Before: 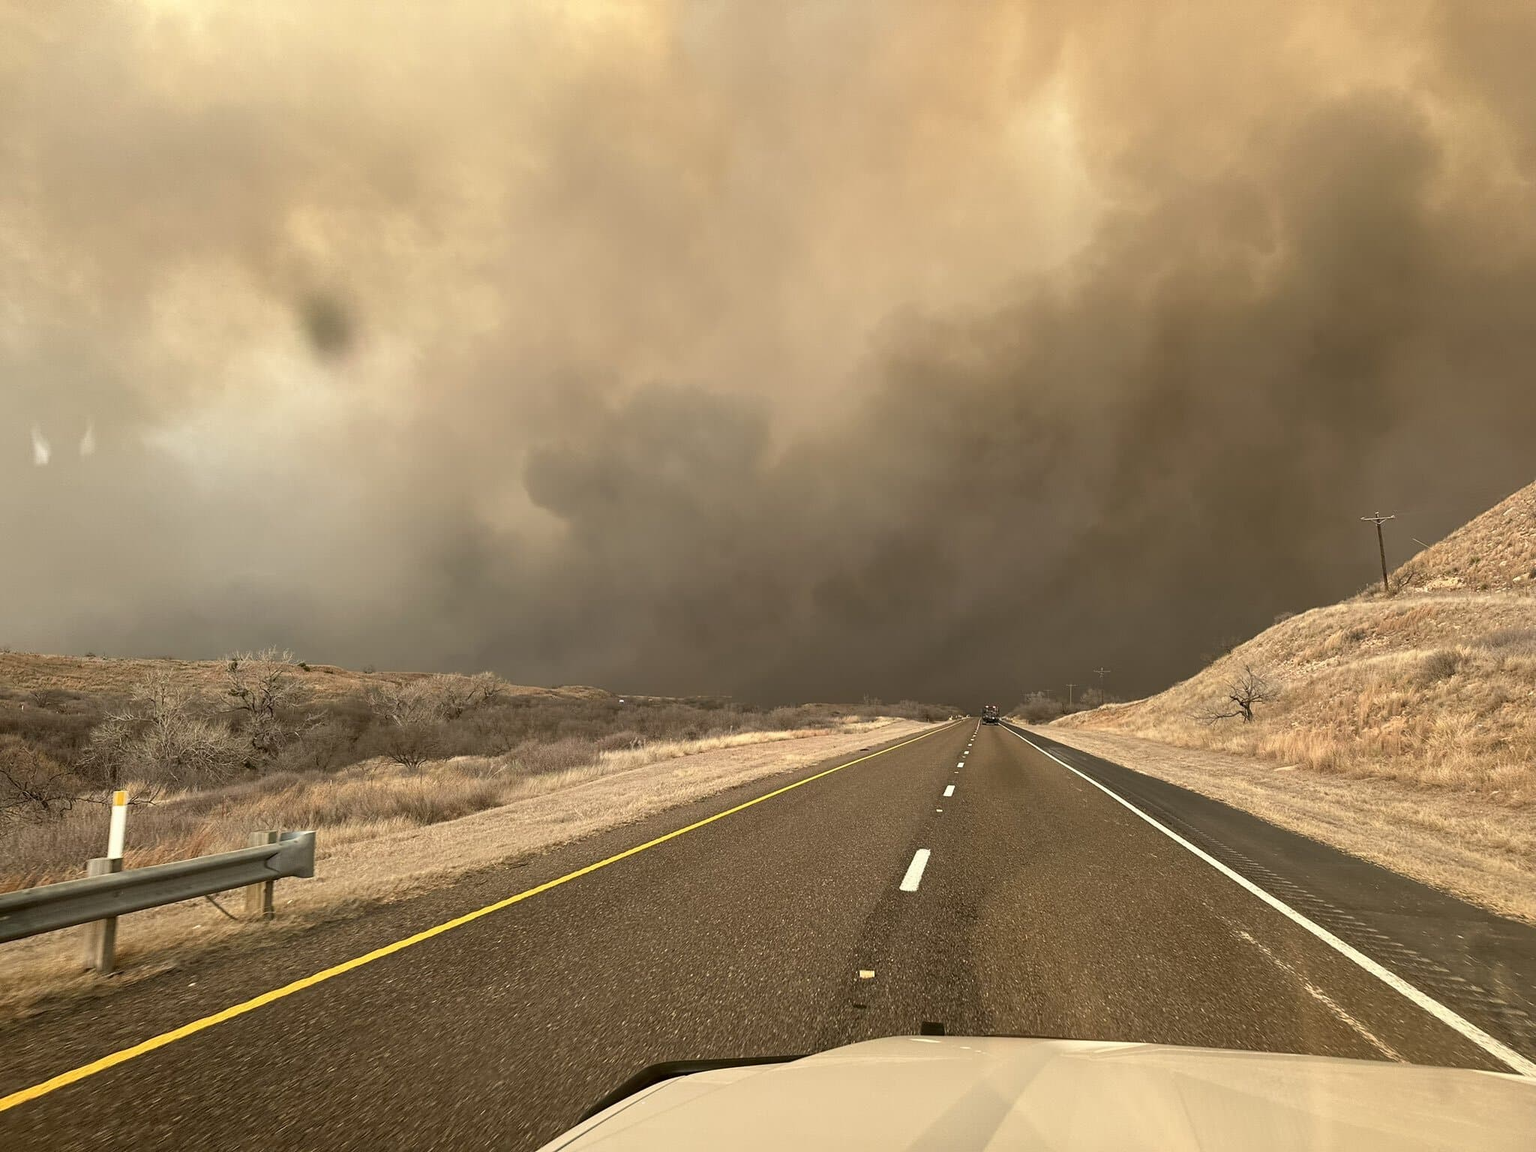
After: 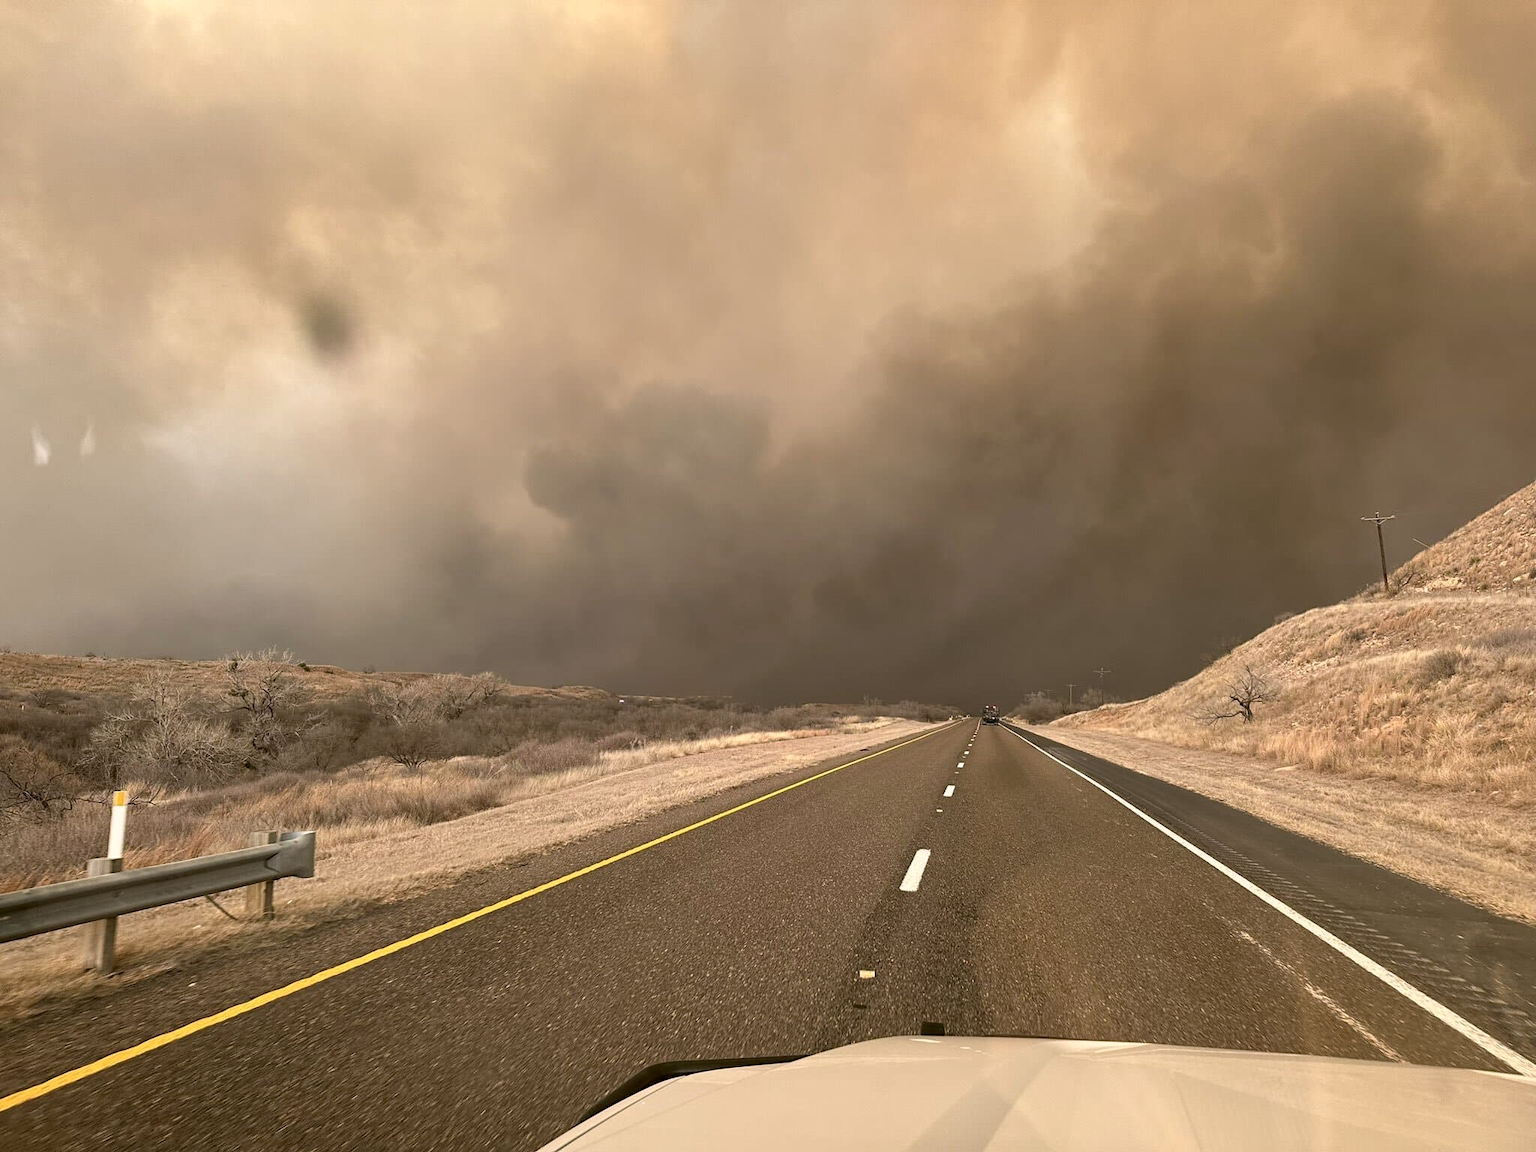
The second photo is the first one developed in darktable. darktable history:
color correction: highlights a* 3.12, highlights b* -1.55, shadows a* -0.101, shadows b* 2.52, saturation 0.98
white balance: red 1.004, blue 1.024
